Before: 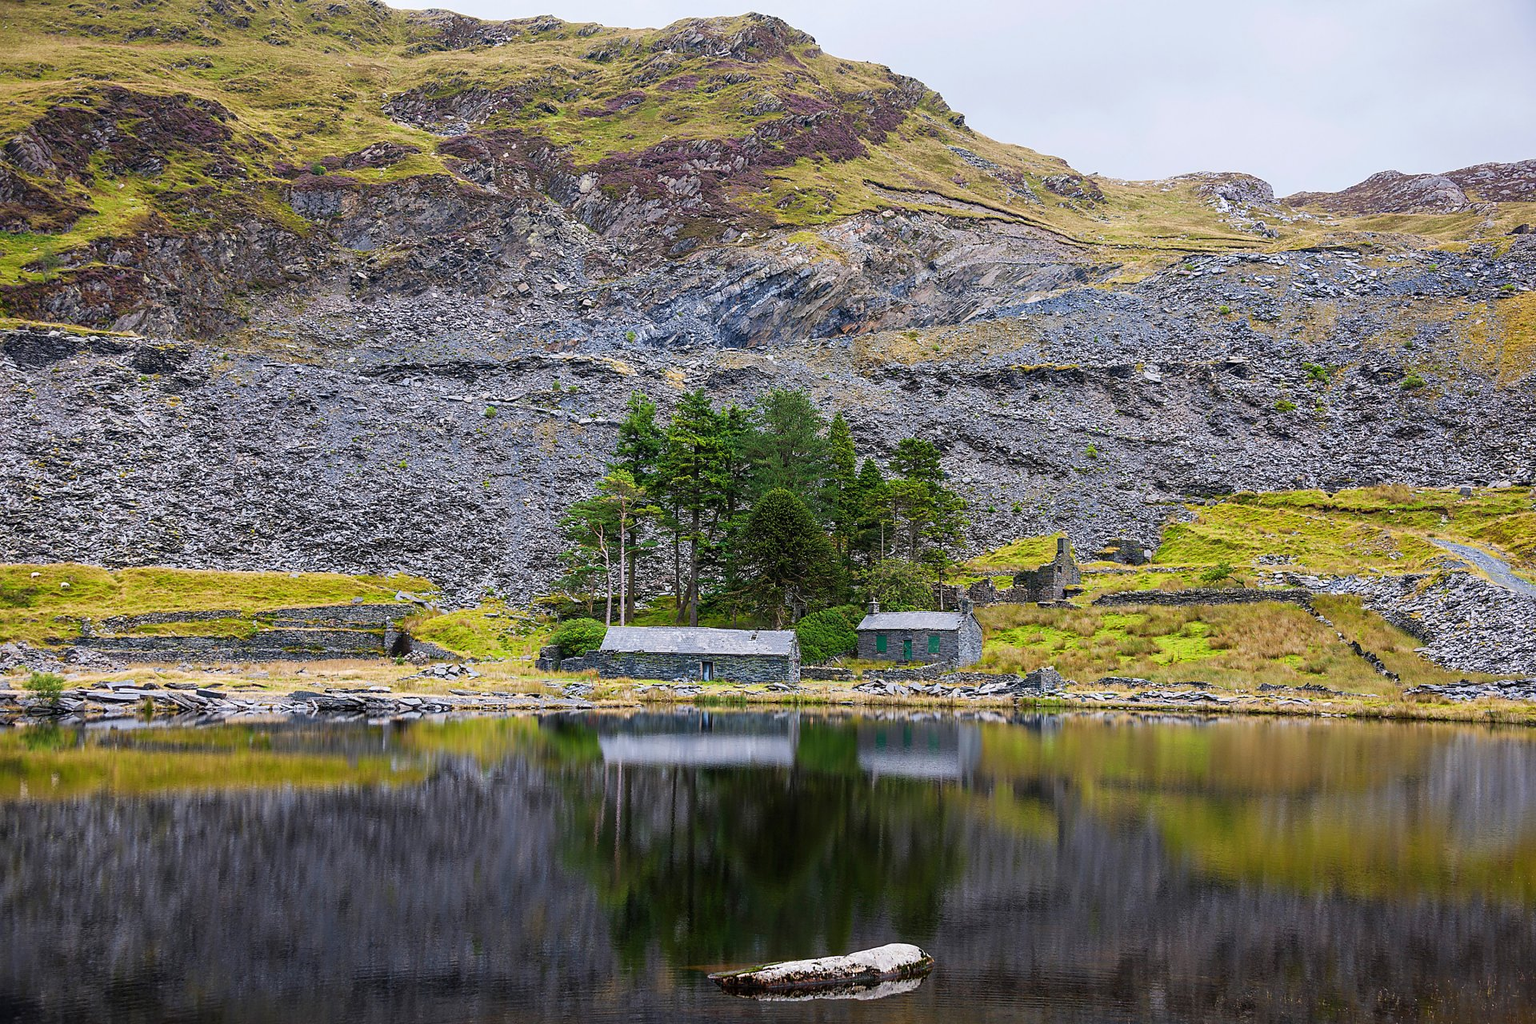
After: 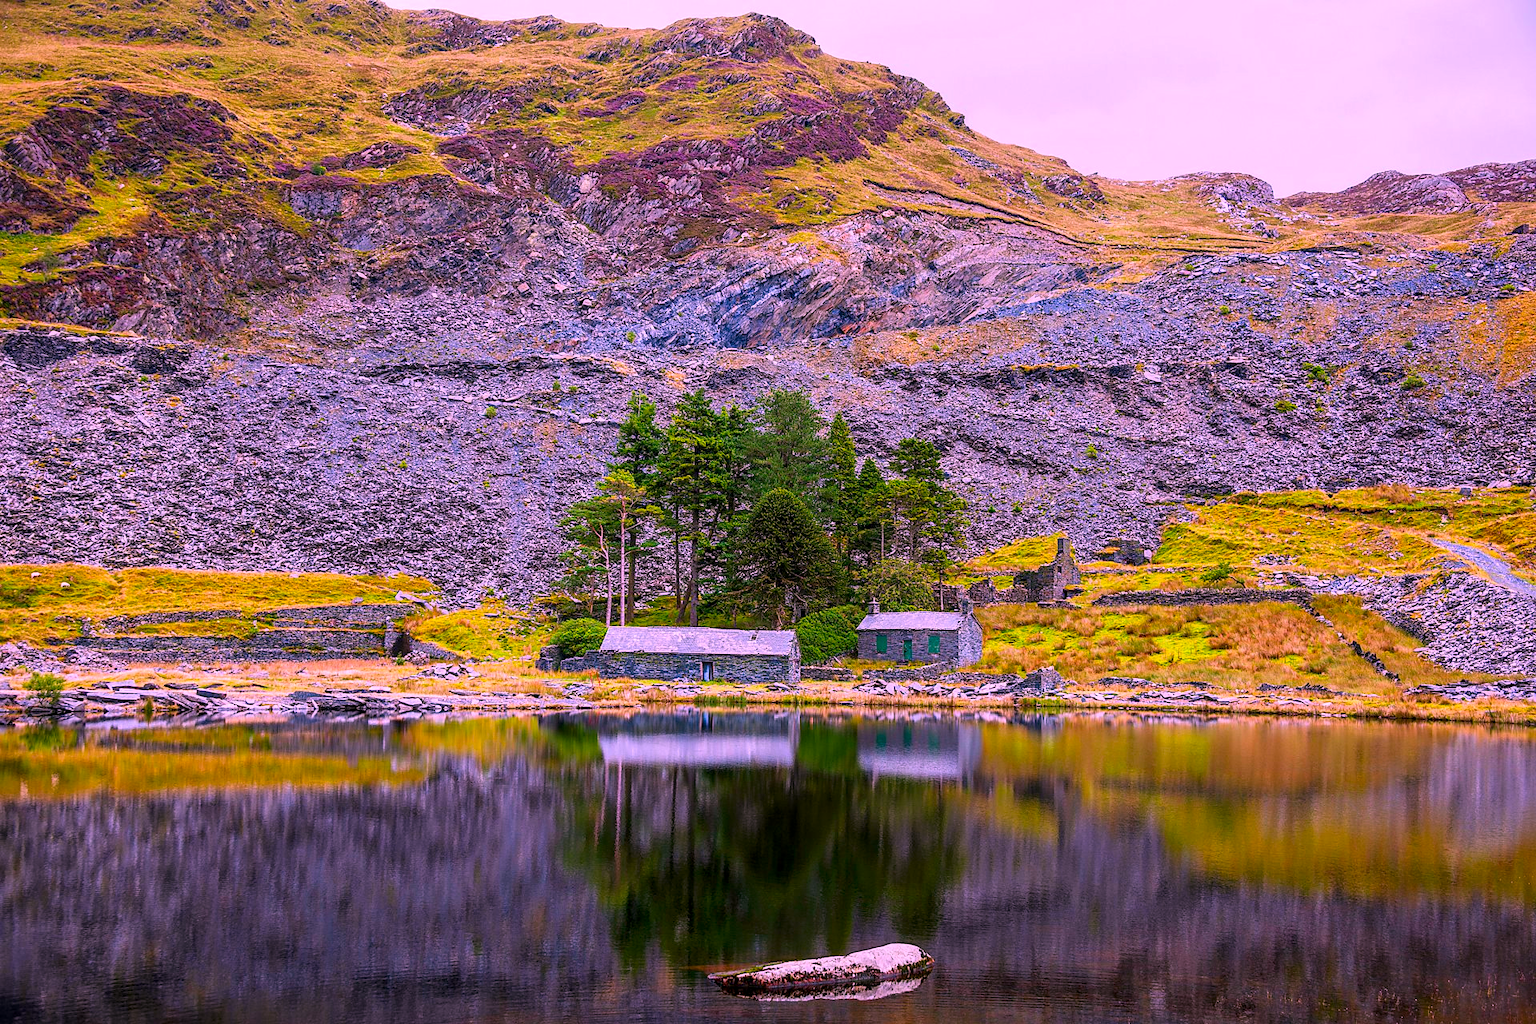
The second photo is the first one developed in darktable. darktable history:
color correction: highlights a* 19.5, highlights b* -11.53, saturation 1.69
local contrast: on, module defaults
